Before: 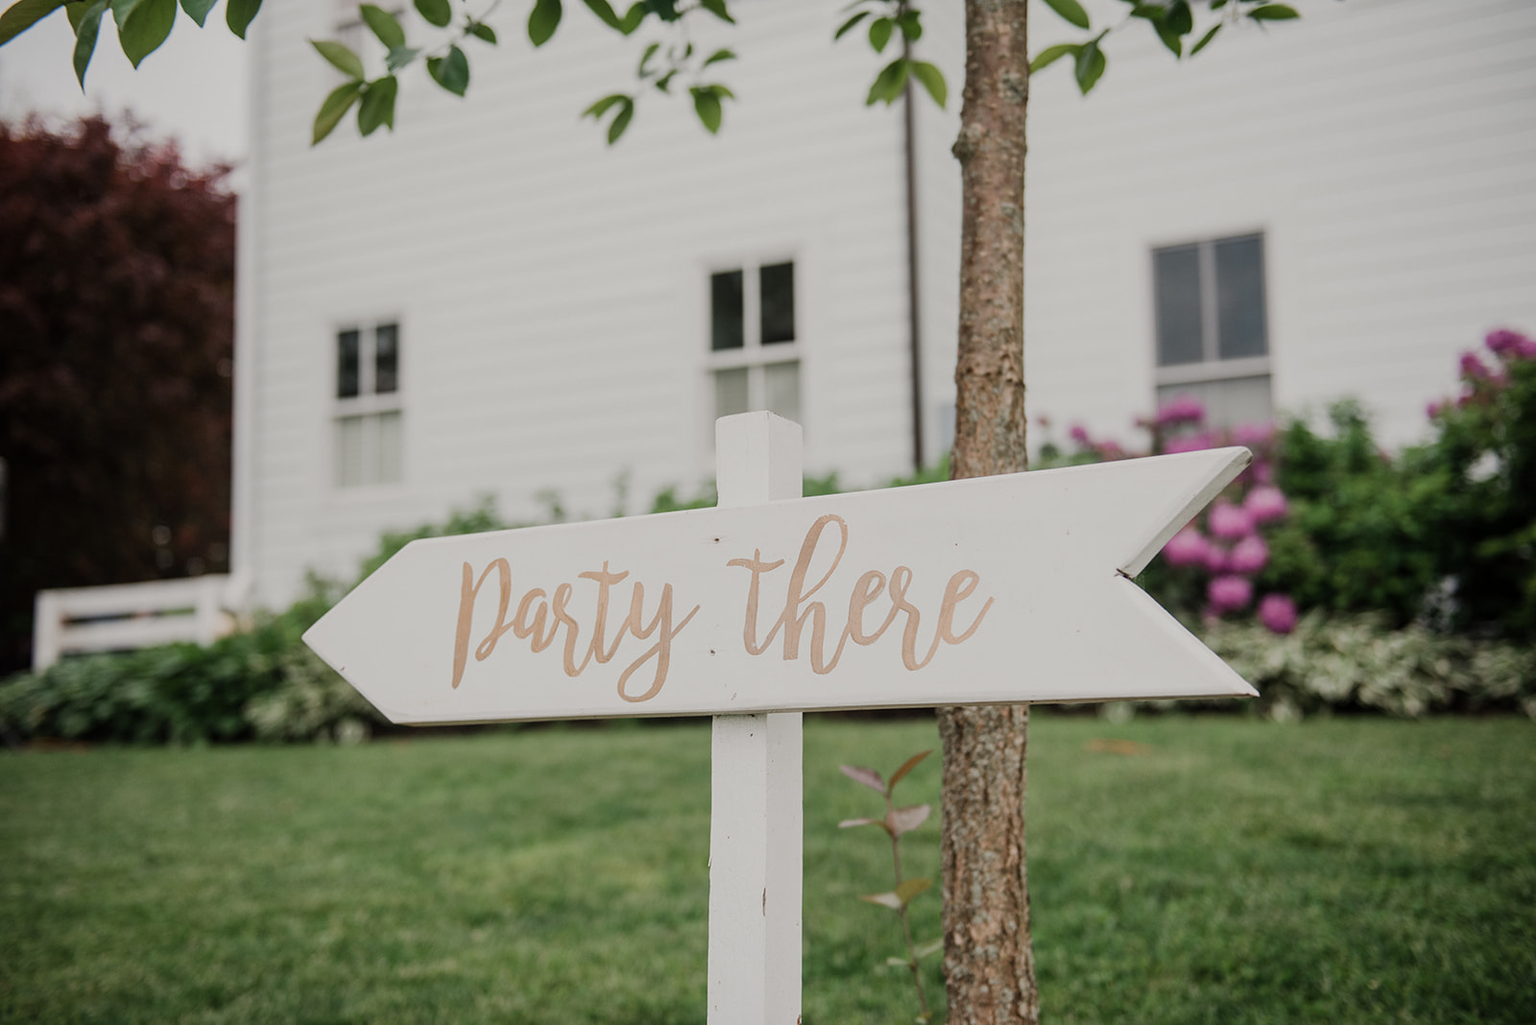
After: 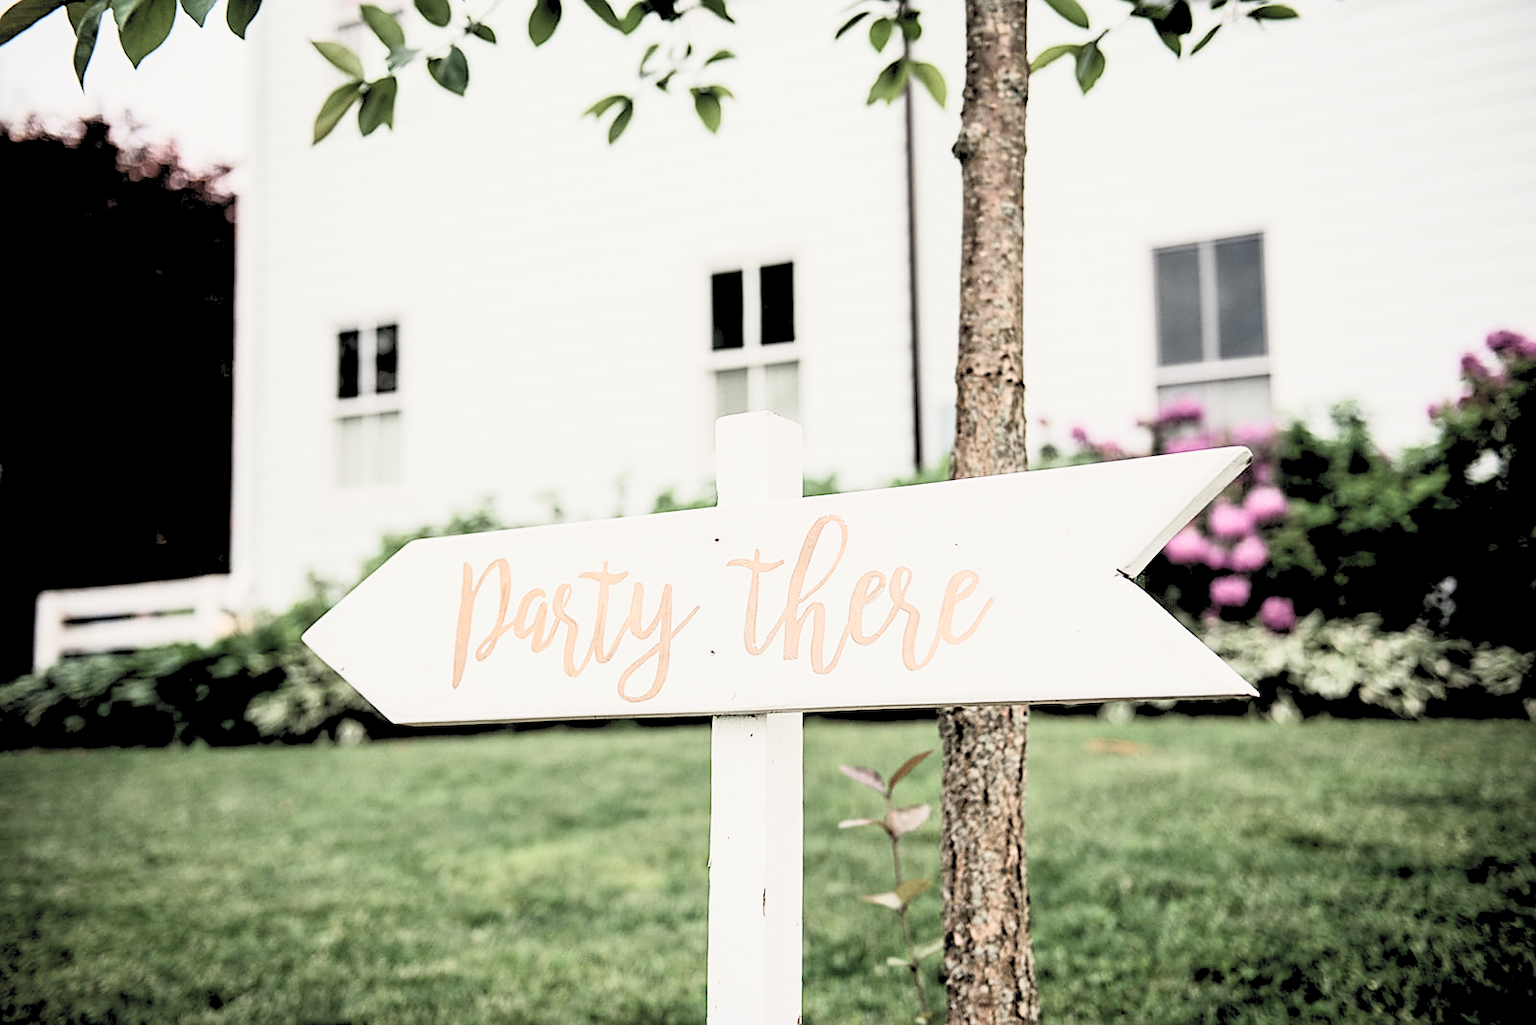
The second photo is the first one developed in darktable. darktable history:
rgb levels: levels [[0.034, 0.472, 0.904], [0, 0.5, 1], [0, 0.5, 1]]
contrast brightness saturation: contrast 0.39, brightness 0.53
exposure: exposure 0.127 EV, compensate highlight preservation false
sharpen: on, module defaults
